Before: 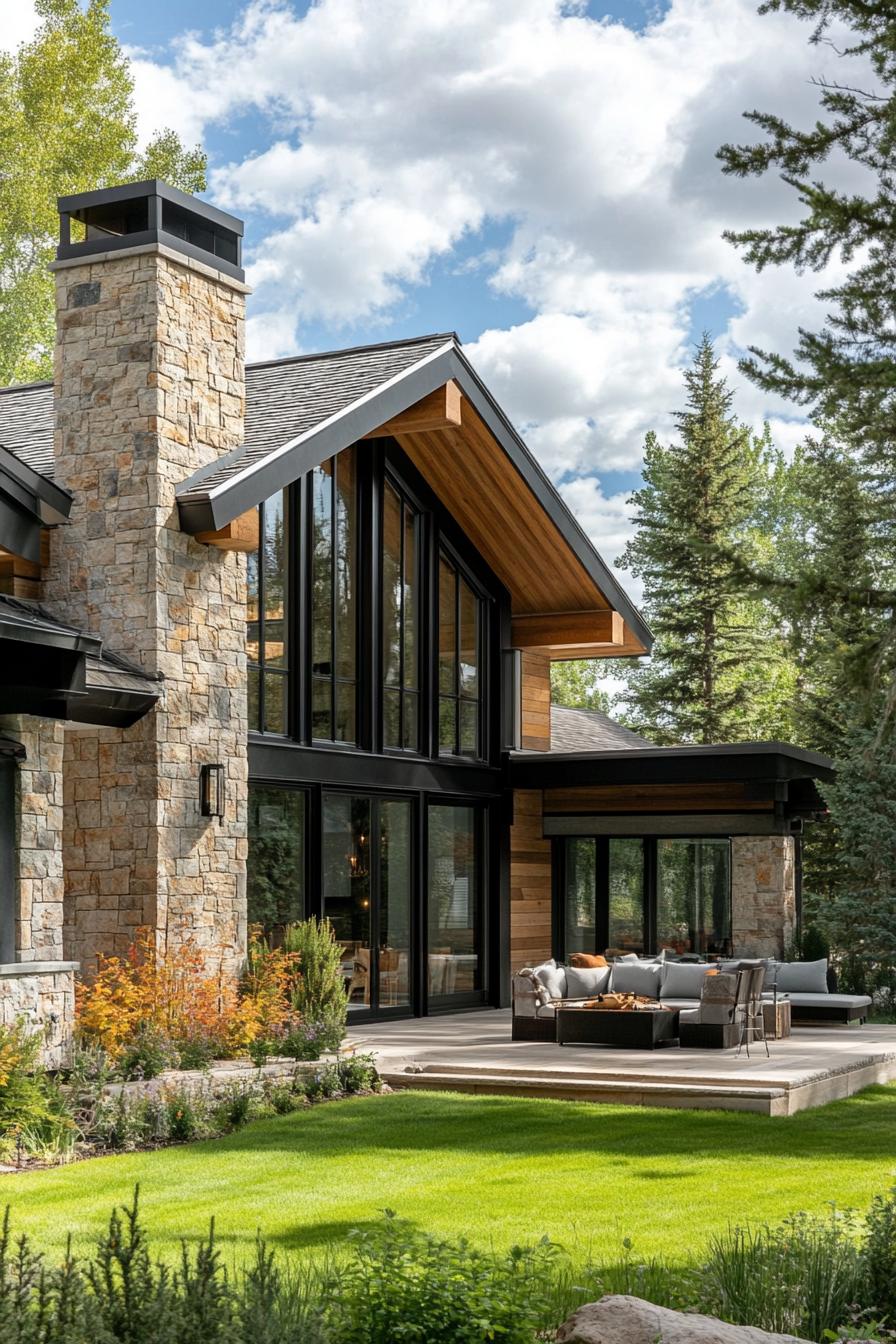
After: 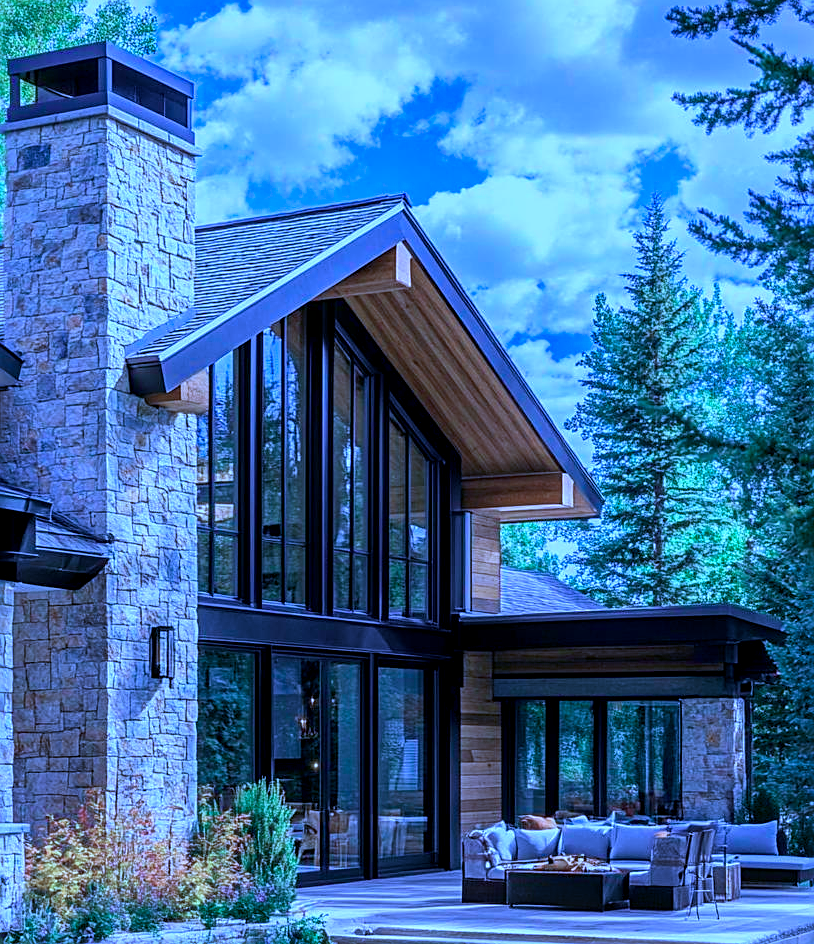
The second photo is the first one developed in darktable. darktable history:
crop: left 5.596%, top 10.314%, right 3.534%, bottom 19.395%
sharpen: on, module defaults
color calibration: output R [0.948, 0.091, -0.04, 0], output G [-0.3, 1.384, -0.085, 0], output B [-0.108, 0.061, 1.08, 0], illuminant as shot in camera, x 0.484, y 0.43, temperature 2405.29 K
local contrast: on, module defaults
